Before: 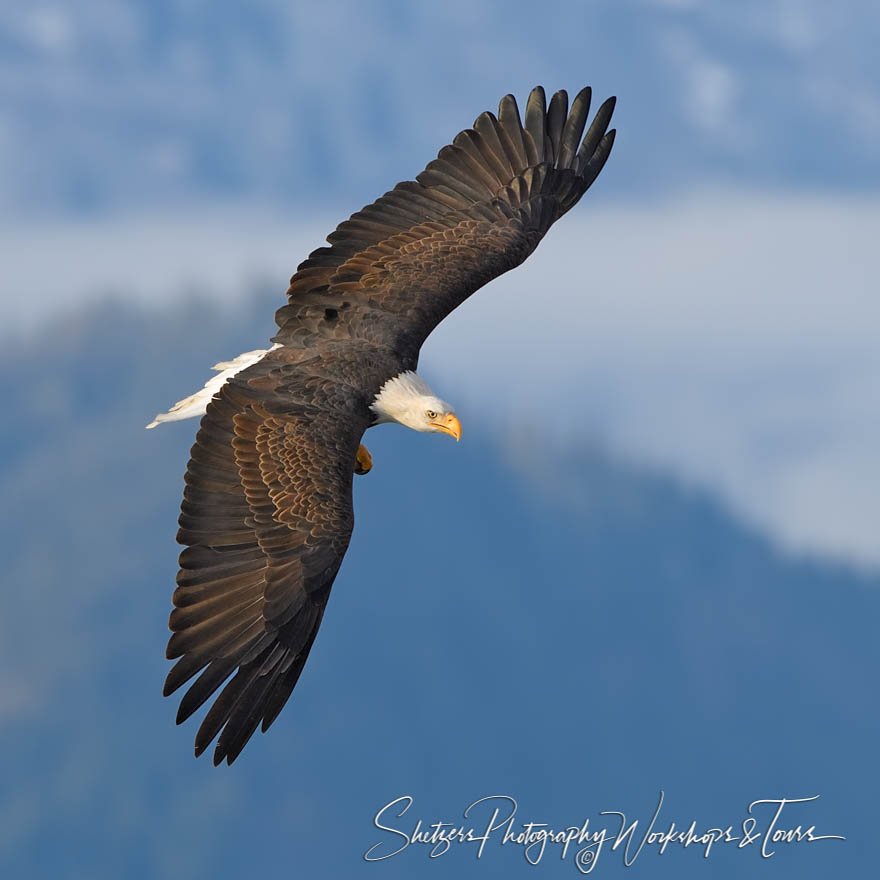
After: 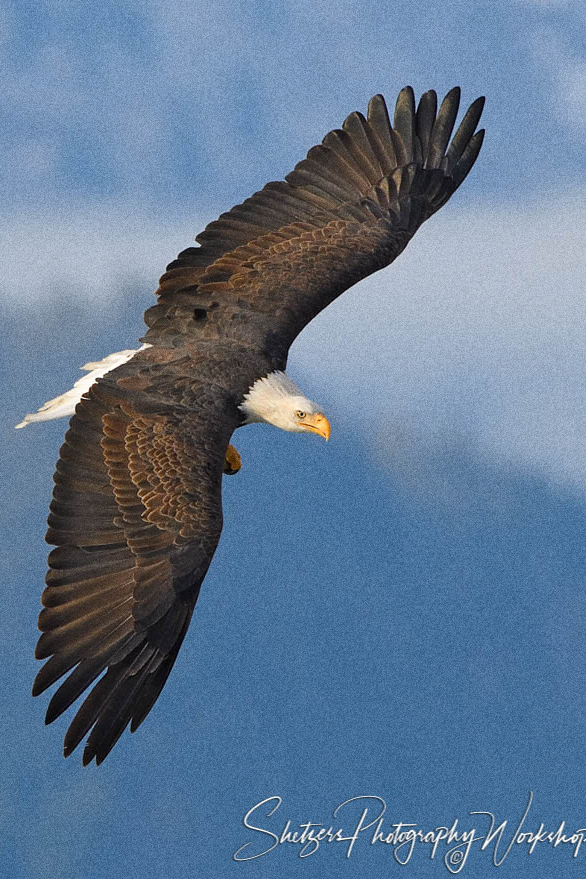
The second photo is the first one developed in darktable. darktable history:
crop and rotate: left 15.055%, right 18.278%
grain: coarseness 0.09 ISO, strength 40%
